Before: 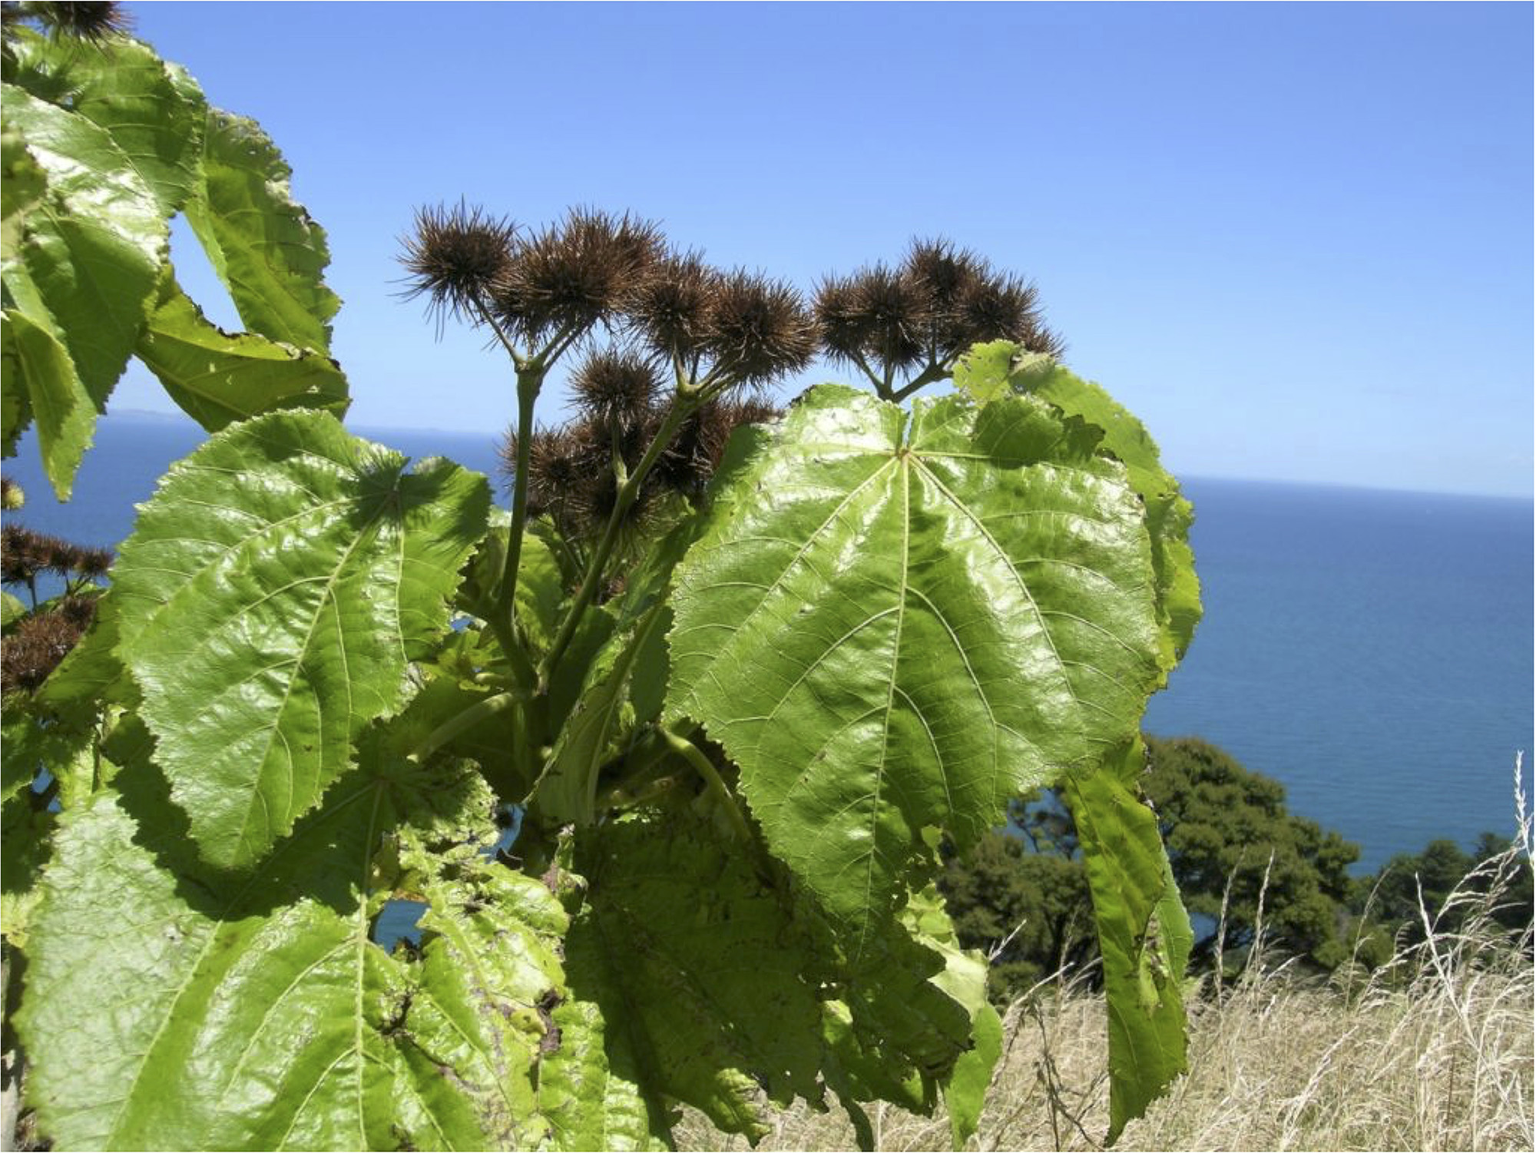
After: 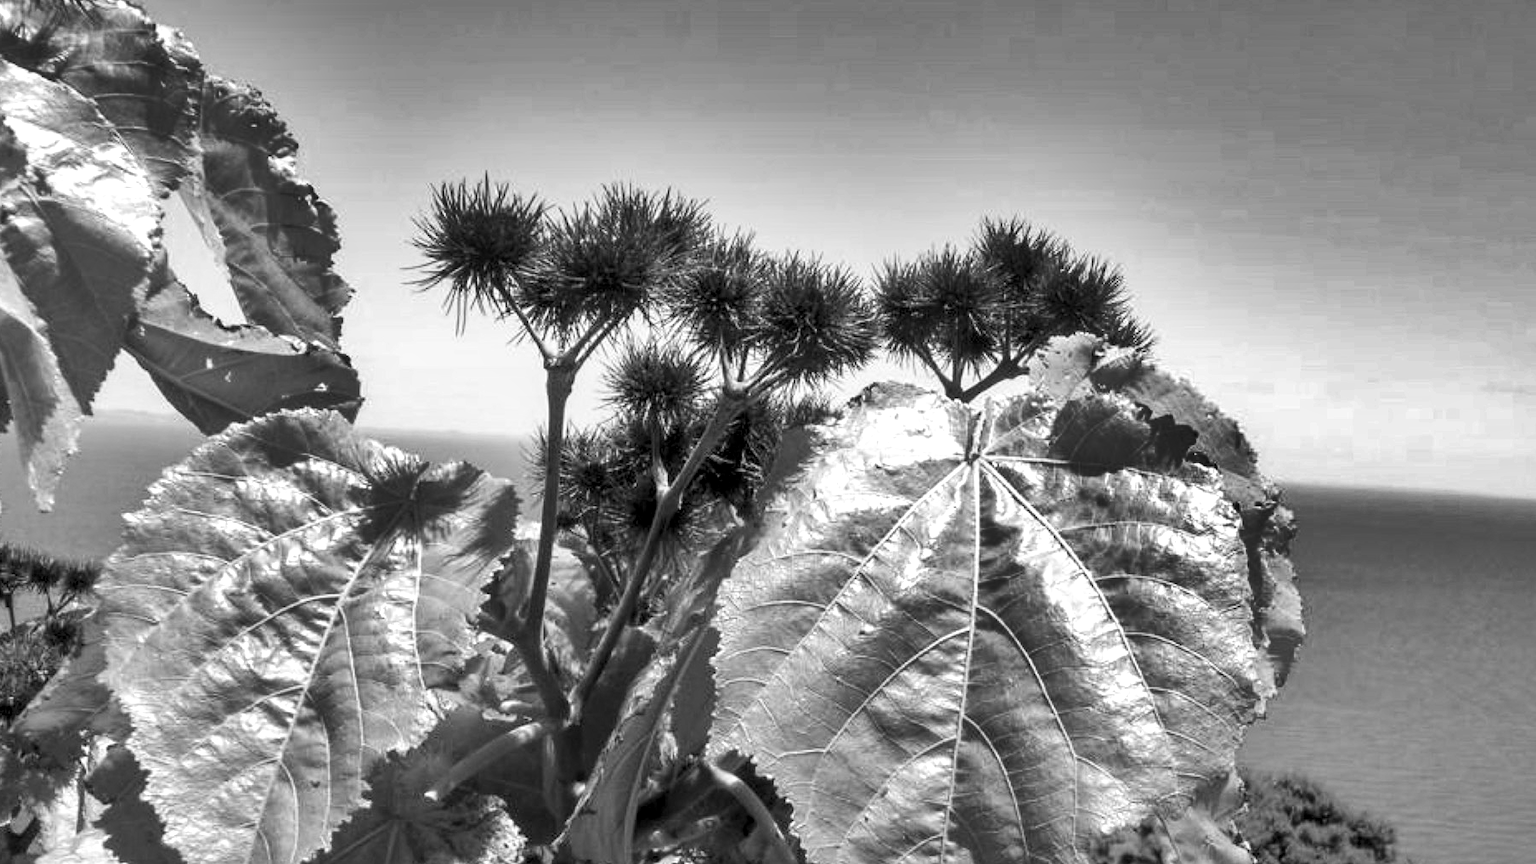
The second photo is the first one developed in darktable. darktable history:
exposure: black level correction 0.001, exposure 0.5 EV, compensate exposure bias true, compensate highlight preservation false
crop: left 1.509%, top 3.452%, right 7.696%, bottom 28.452%
local contrast: on, module defaults
shadows and highlights: shadows 19.13, highlights -83.41, soften with gaussian
monochrome: on, module defaults
contrast brightness saturation: contrast 0.15, brightness 0.05
